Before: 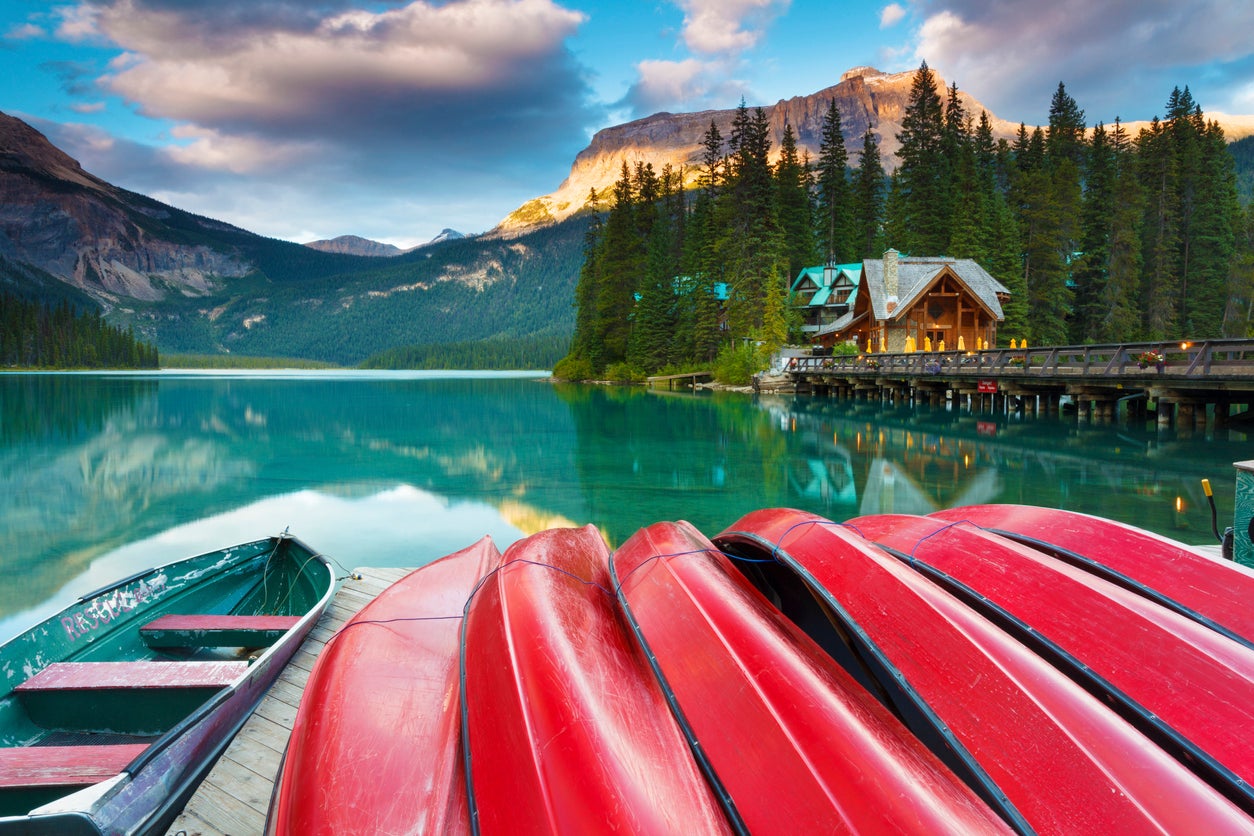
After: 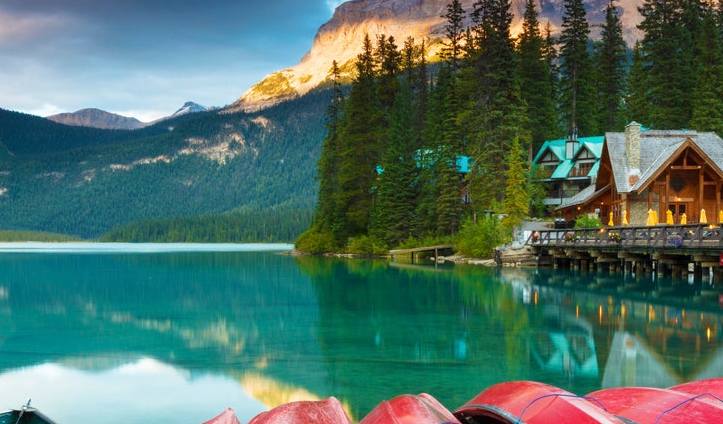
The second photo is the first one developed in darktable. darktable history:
crop: left 20.634%, top 15.227%, right 21.705%, bottom 33.985%
